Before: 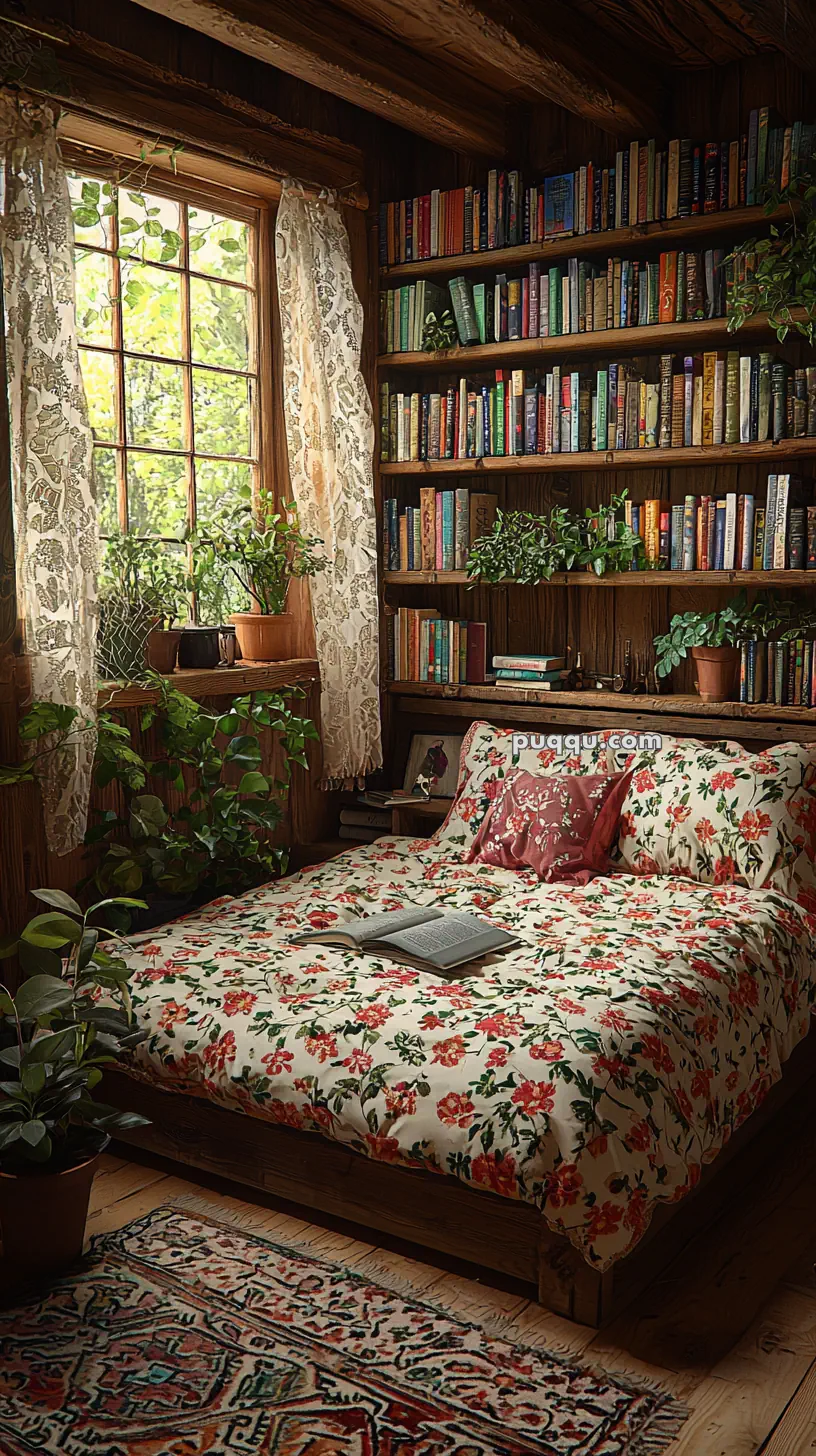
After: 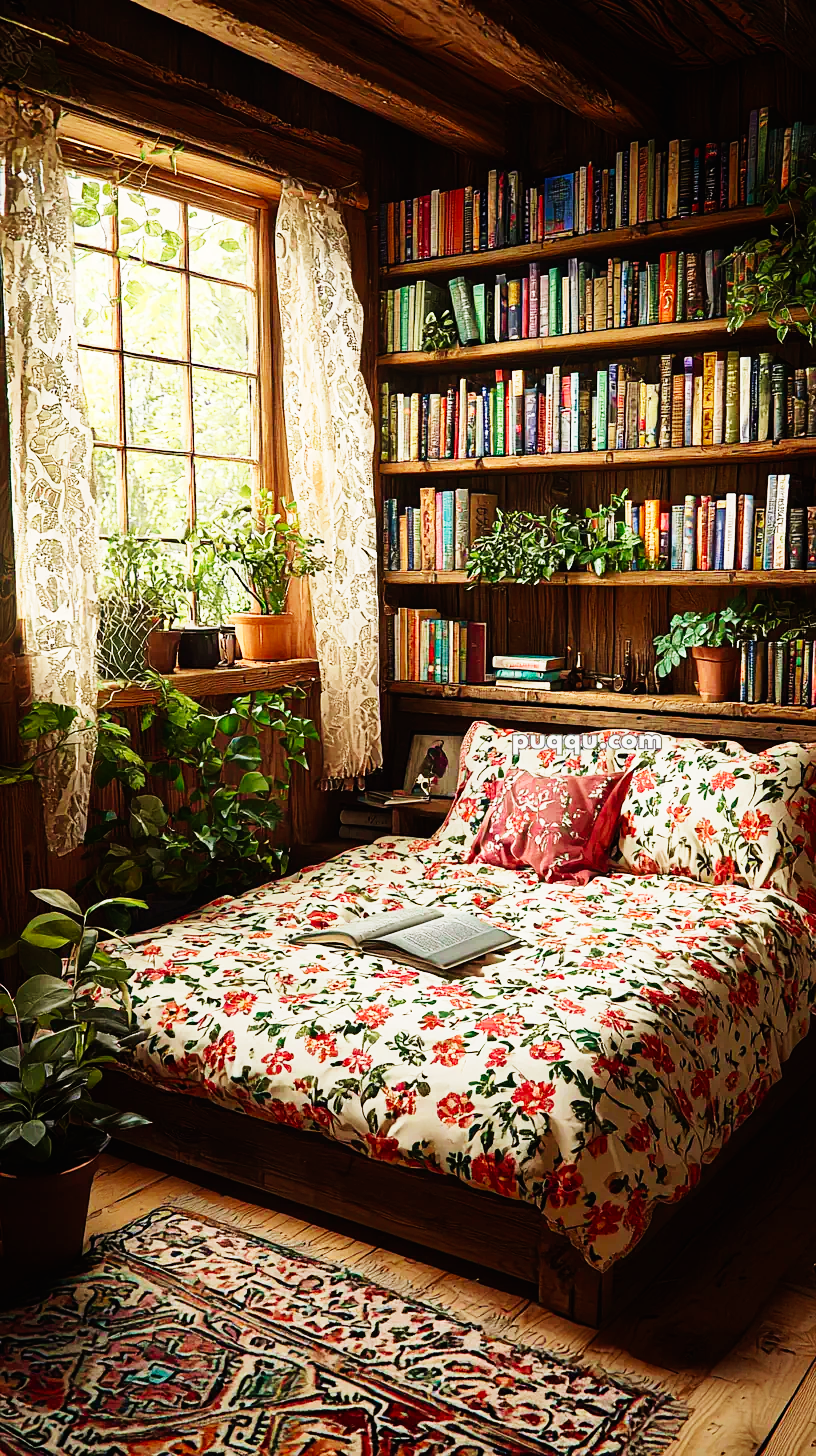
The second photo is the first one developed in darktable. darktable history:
base curve: curves: ch0 [(0, 0) (0, 0.001) (0.001, 0.001) (0.004, 0.002) (0.007, 0.004) (0.015, 0.013) (0.033, 0.045) (0.052, 0.096) (0.075, 0.17) (0.099, 0.241) (0.163, 0.42) (0.219, 0.55) (0.259, 0.616) (0.327, 0.722) (0.365, 0.765) (0.522, 0.873) (0.547, 0.881) (0.689, 0.919) (0.826, 0.952) (1, 1)], preserve colors none
velvia: strength 24.88%
